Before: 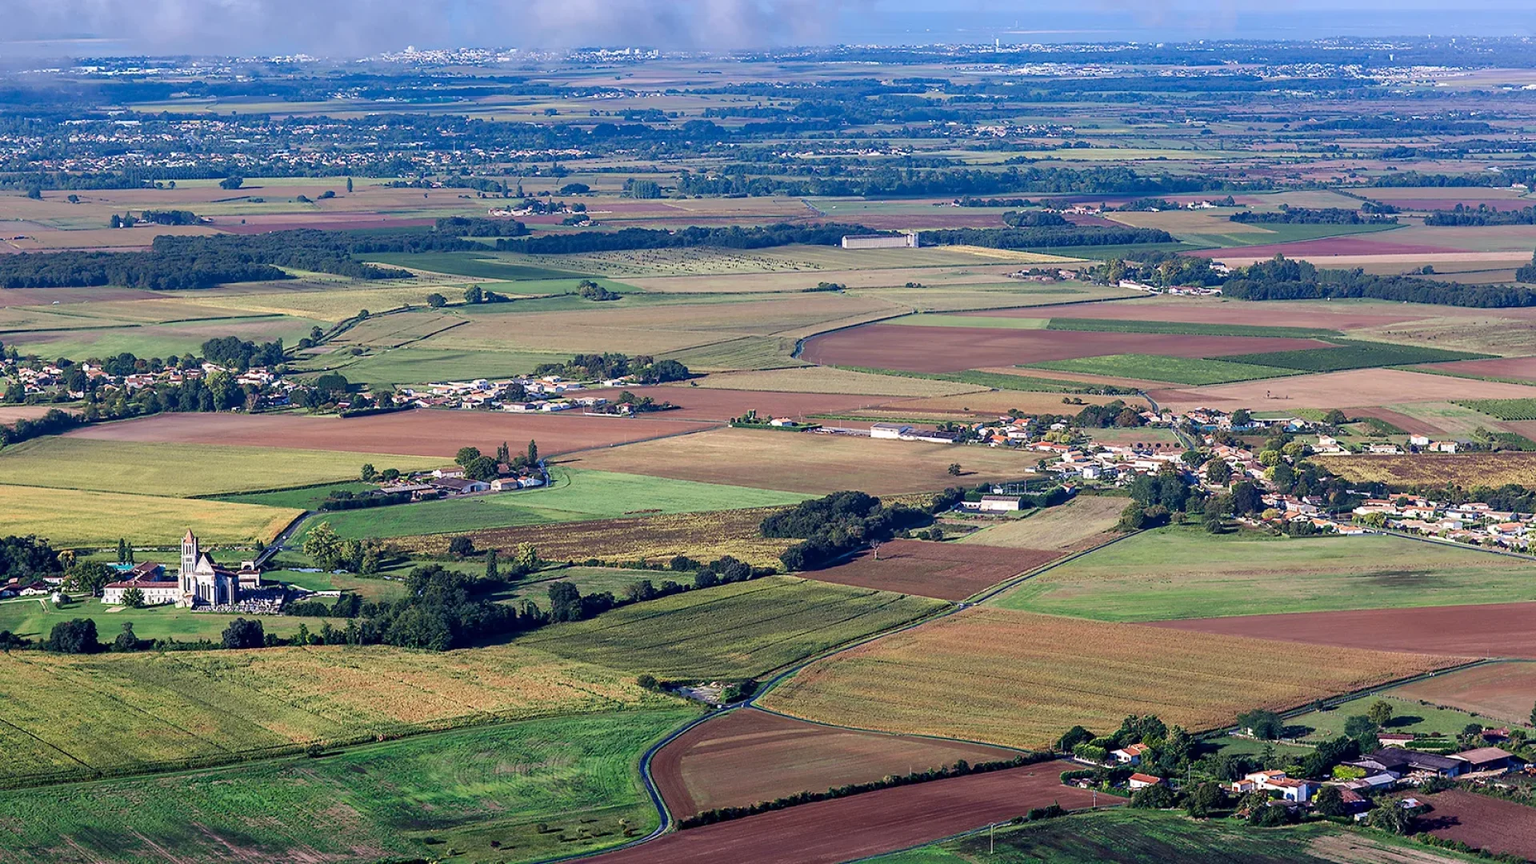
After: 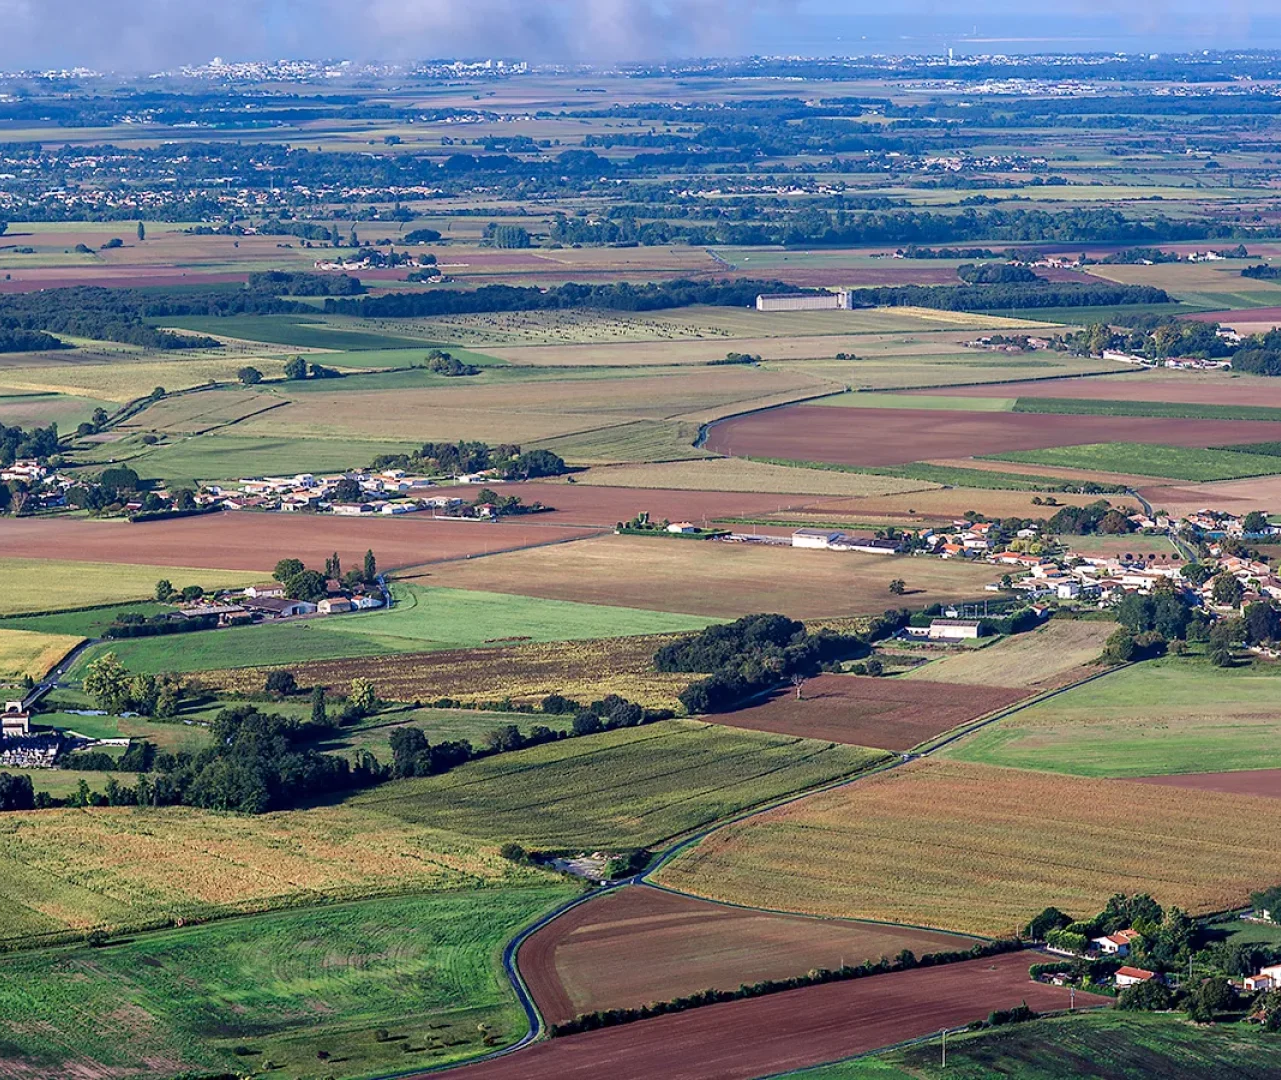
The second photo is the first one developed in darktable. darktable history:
crop: left 15.432%, right 17.811%
tone equalizer: on, module defaults
